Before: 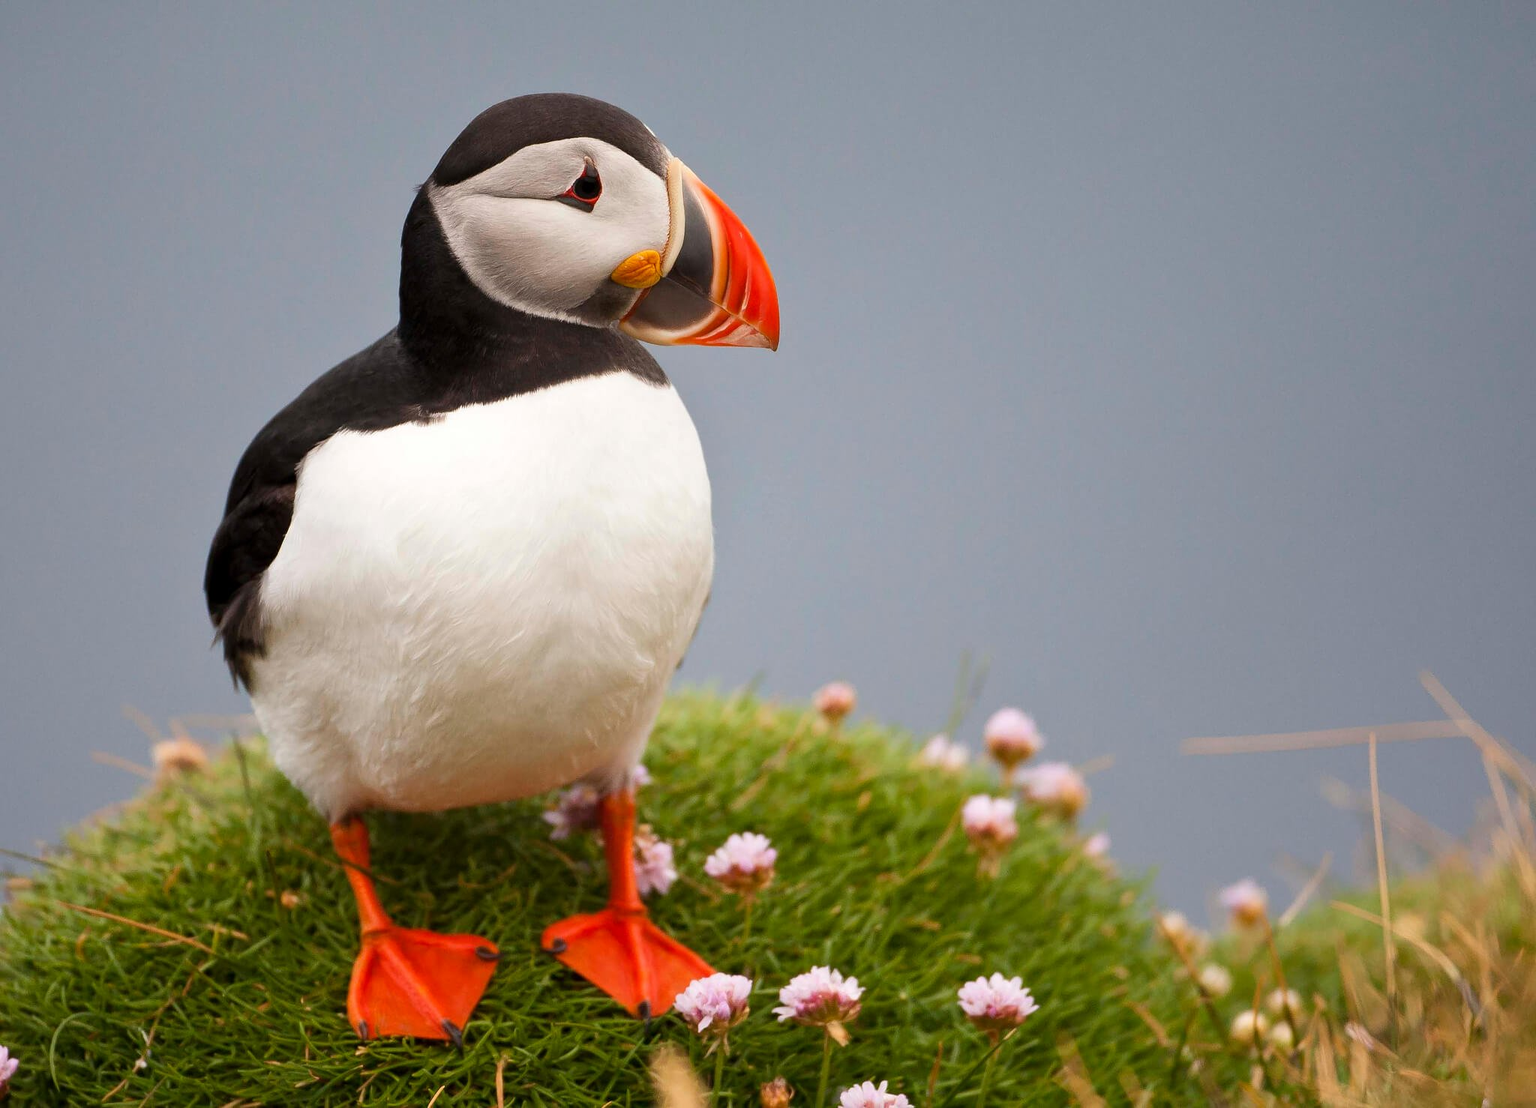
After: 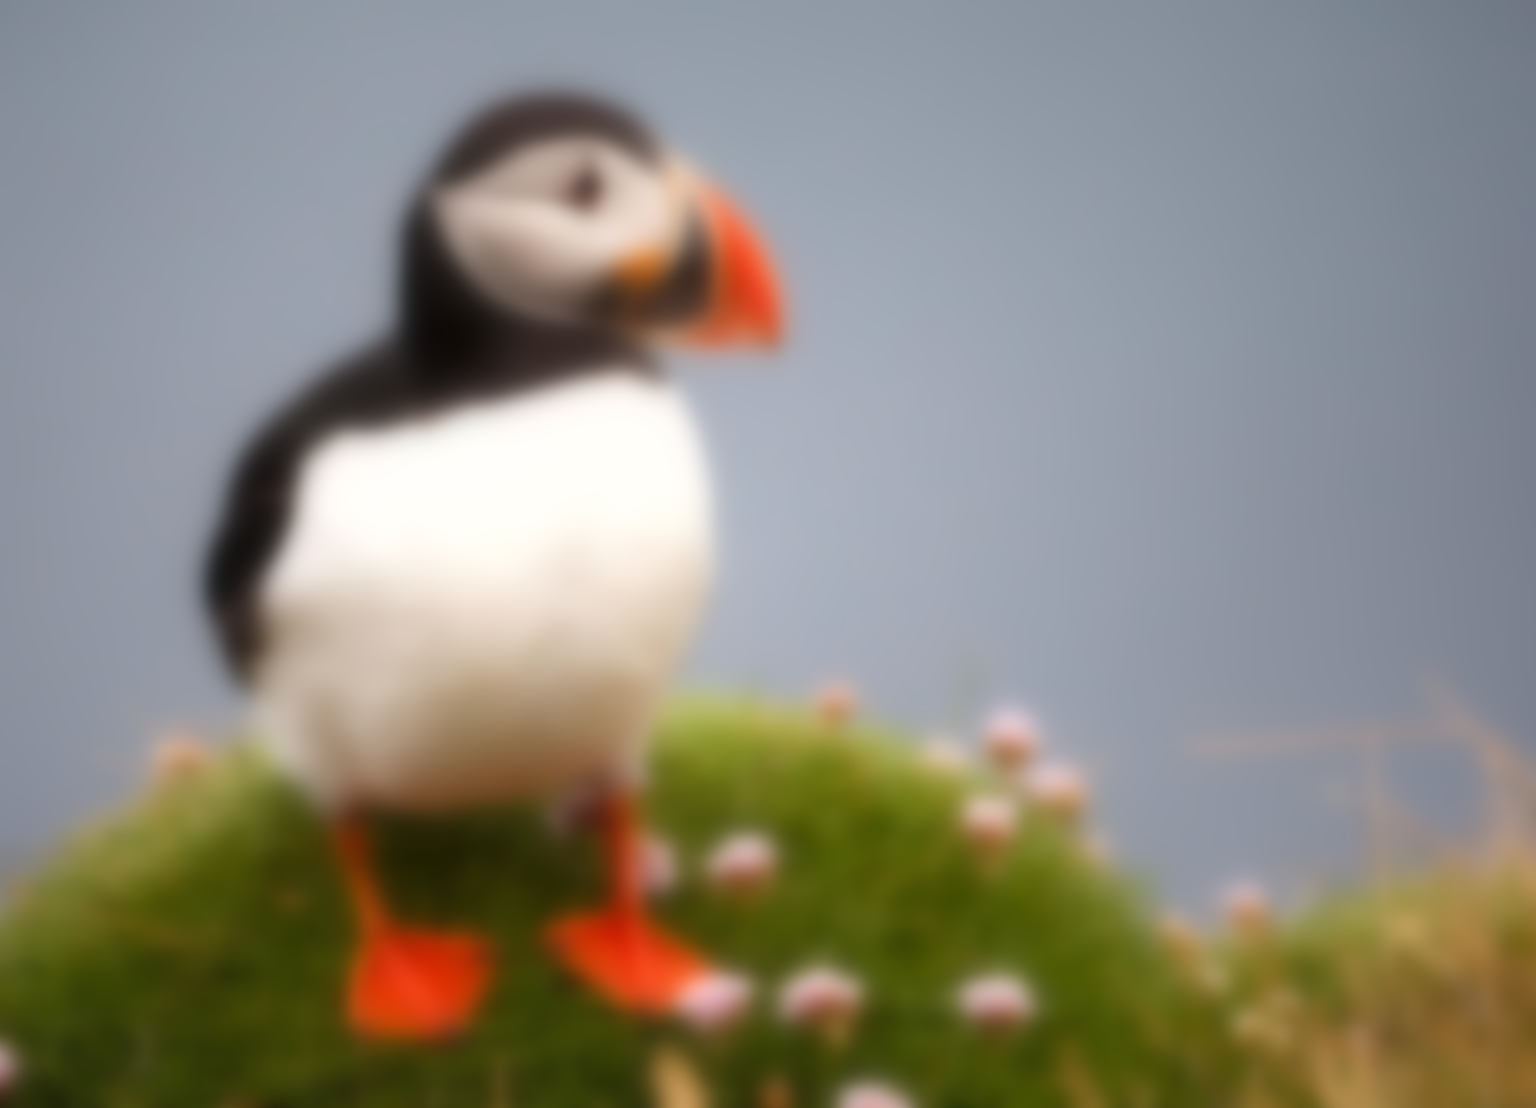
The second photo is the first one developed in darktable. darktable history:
tone equalizer: -8 EV -0.001 EV, -7 EV 0.001 EV, -6 EV -0.002 EV, -5 EV -0.003 EV, -4 EV -0.062 EV, -3 EV -0.222 EV, -2 EV -0.267 EV, -1 EV 0.105 EV, +0 EV 0.303 EV
lowpass: radius 16, unbound 0
